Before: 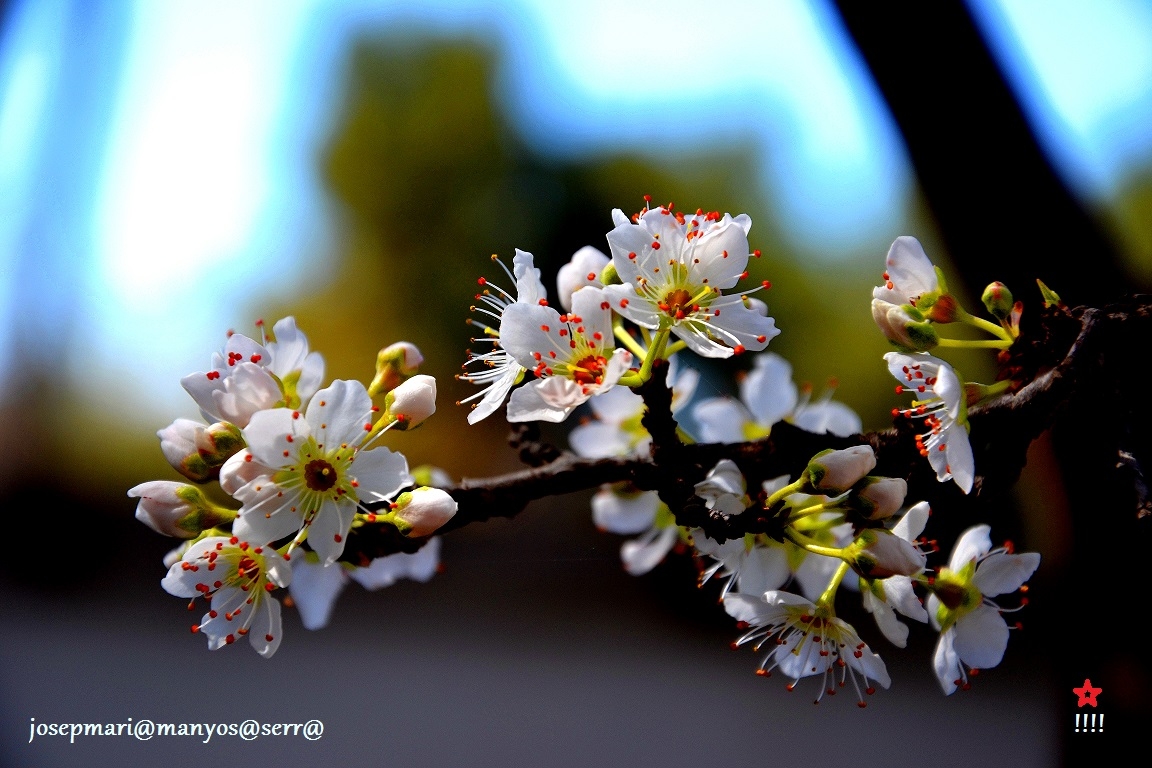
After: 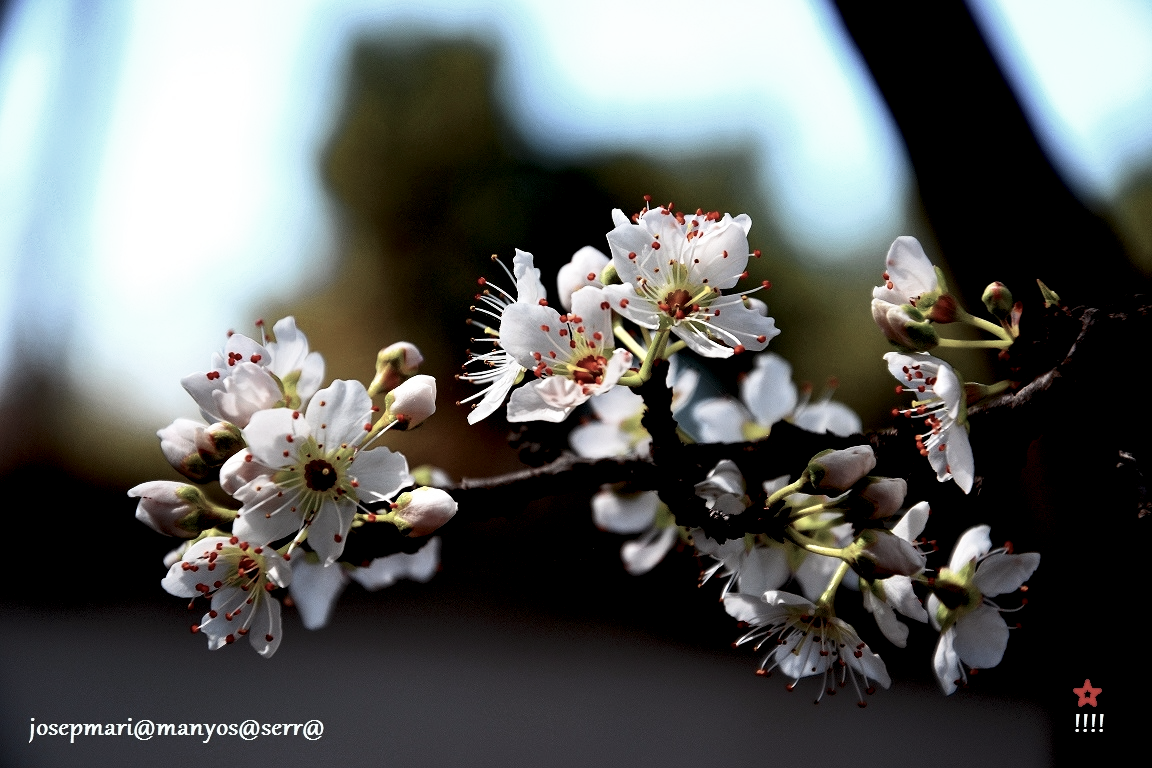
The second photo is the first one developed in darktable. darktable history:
tone curve: curves: ch0 [(0, 0) (0.003, 0.003) (0.011, 0.012) (0.025, 0.027) (0.044, 0.048) (0.069, 0.075) (0.1, 0.108) (0.136, 0.147) (0.177, 0.192) (0.224, 0.243) (0.277, 0.3) (0.335, 0.363) (0.399, 0.433) (0.468, 0.508) (0.543, 0.589) (0.623, 0.676) (0.709, 0.769) (0.801, 0.868) (0.898, 0.949) (1, 1)], preserve colors none
color look up table: target L [75.68, 67.32, 44.87, 26.43, 199.98, 100, 65.45, 63.68, 53.62, 41.97, 21.17, 54.36, 49.41, 35.53, 18.6, 85.72, 78.86, 68.1, 66.8, 48.6, 43.24, 44.94, 19.86, 7.757, 0 ×25], target a [-3.477, -11.77, -20.06, -7.187, 0.057, -0.002, 5.504, 9.918, 17.5, 27.47, 7.356, 1.67, 24.17, 0.933, 8.776, -0.415, -1.173, -14.88, -1.672, -13.81, -1.292, -3.664, -0.946, -0.507, 0 ×25], target b [33.11, 21.28, 12.37, 7.662, -0.029, 0.022, 29.83, 5.443, 24.34, 8.032, 5.103, -11.57, -7.575, -22.47, -8.546, -0.774, -0.951, -2.814, -1.786, -13.04, -1.564, -12.17, -0.956, -0.039, 0 ×25], num patches 24
